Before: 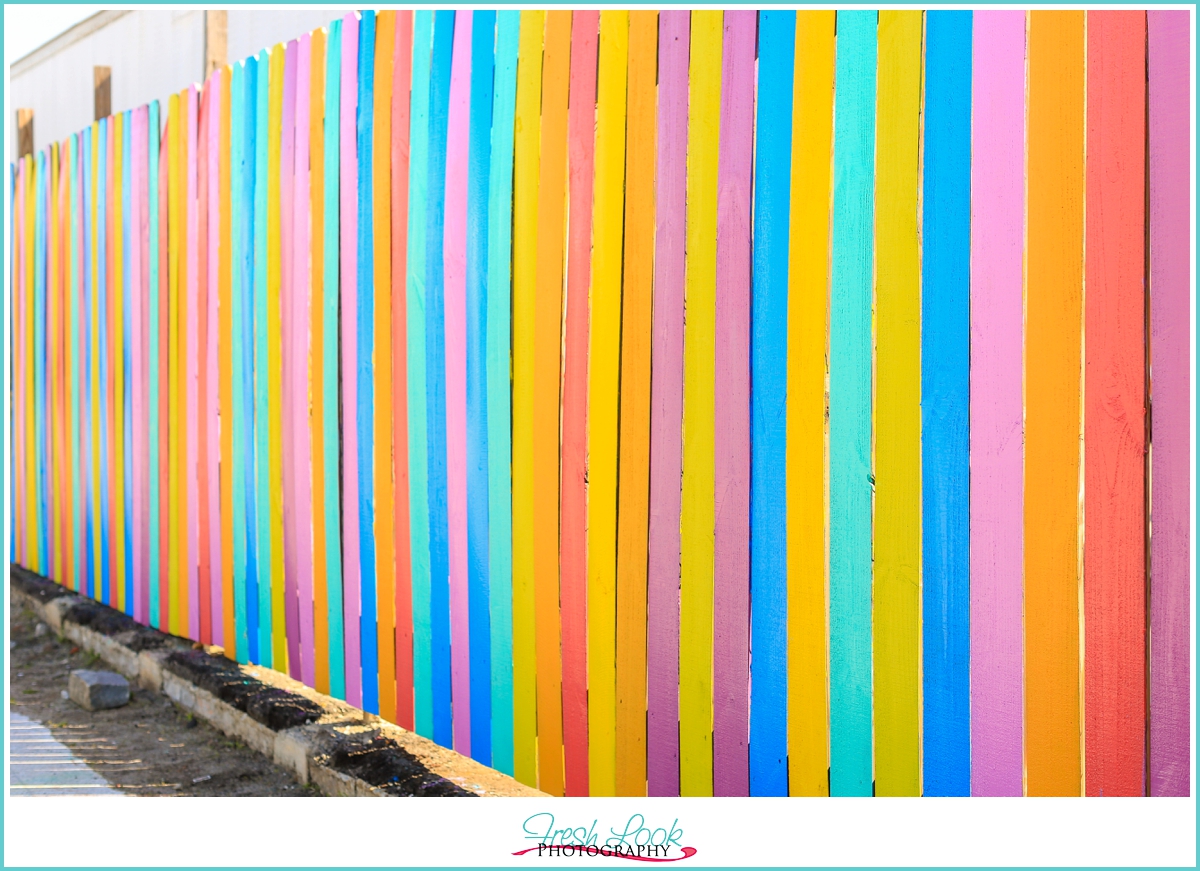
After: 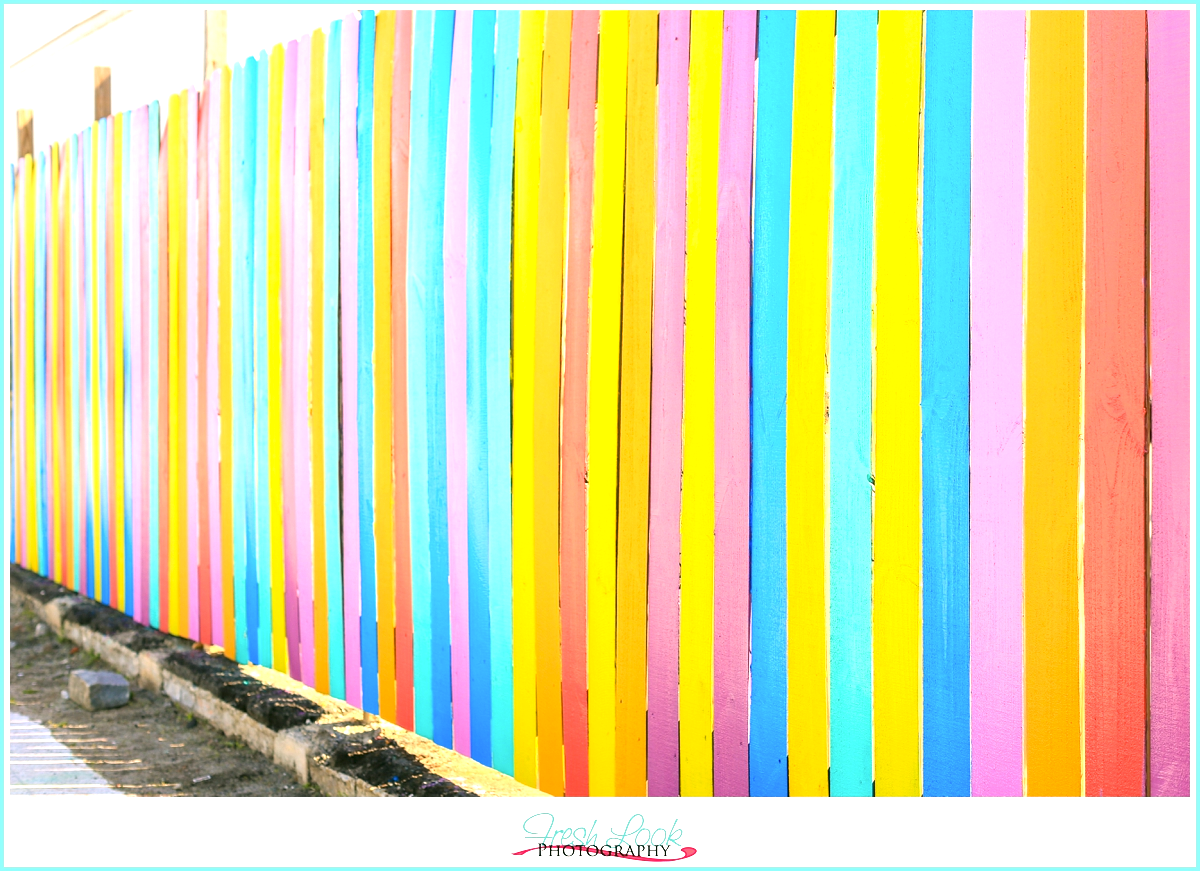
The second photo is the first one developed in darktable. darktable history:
exposure: exposure 0.77 EV, compensate highlight preservation false
color correction: highlights a* 3.96, highlights b* 4.94, shadows a* -8.12, shadows b* 4.99
